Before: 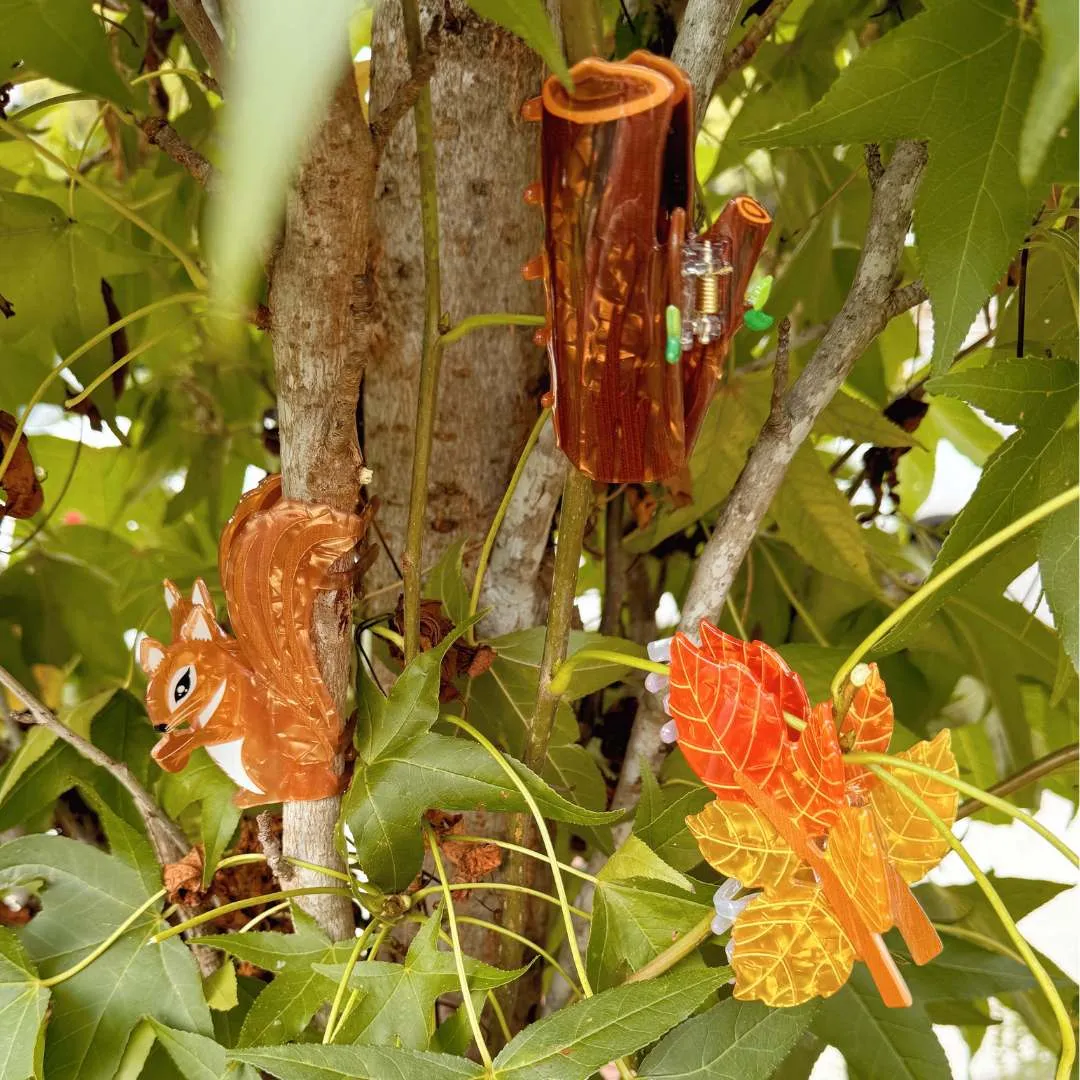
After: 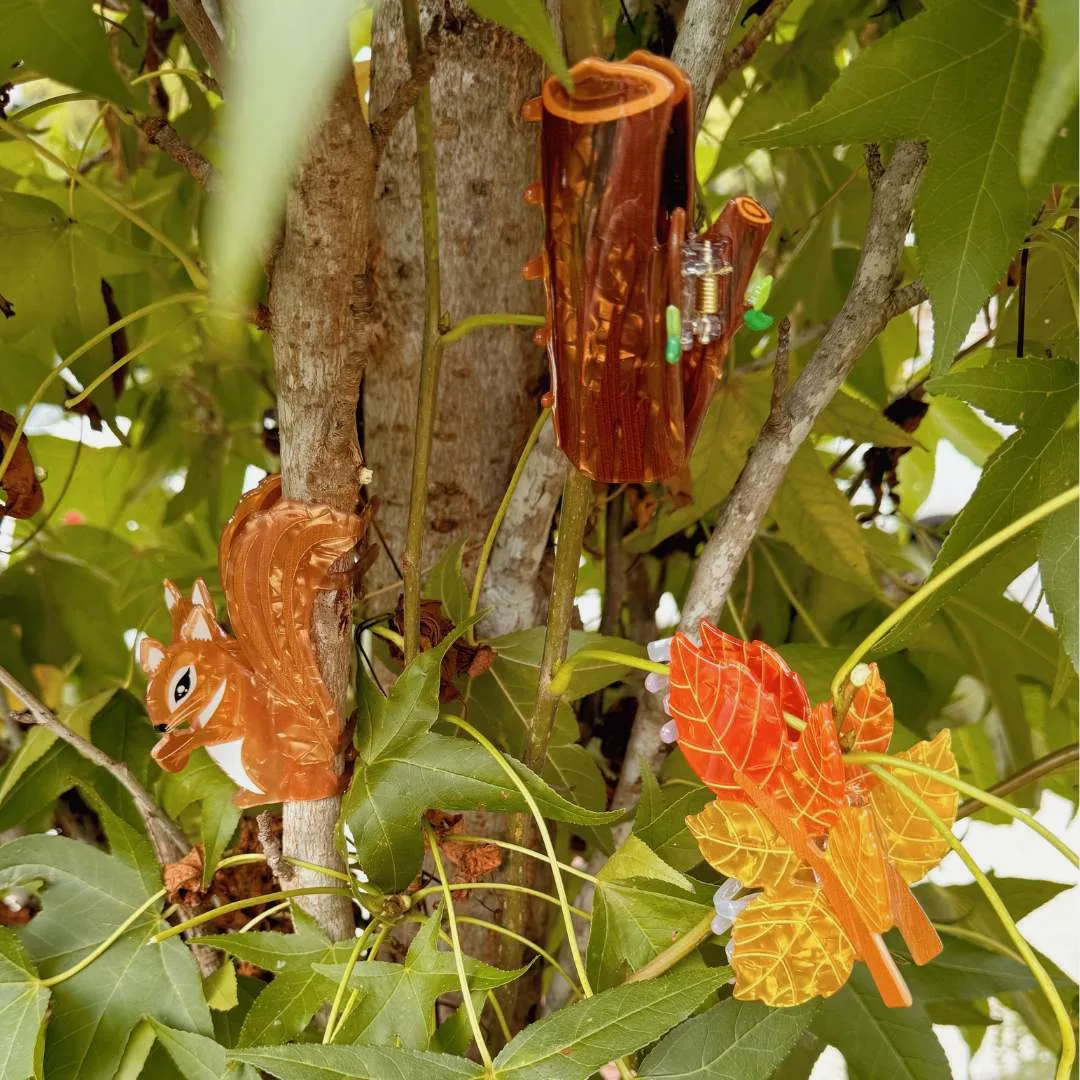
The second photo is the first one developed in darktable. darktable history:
rotate and perspective: automatic cropping original format, crop left 0, crop top 0
exposure: exposure -0.153 EV, compensate highlight preservation false
